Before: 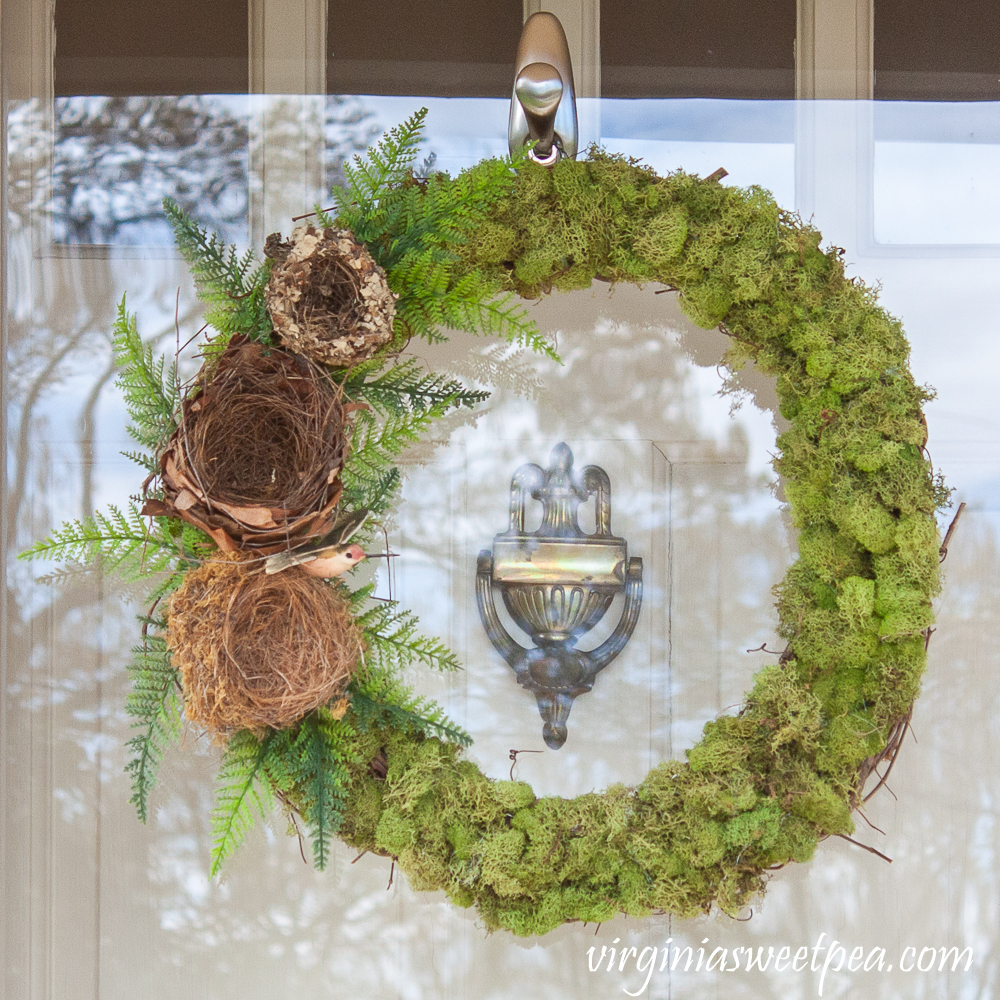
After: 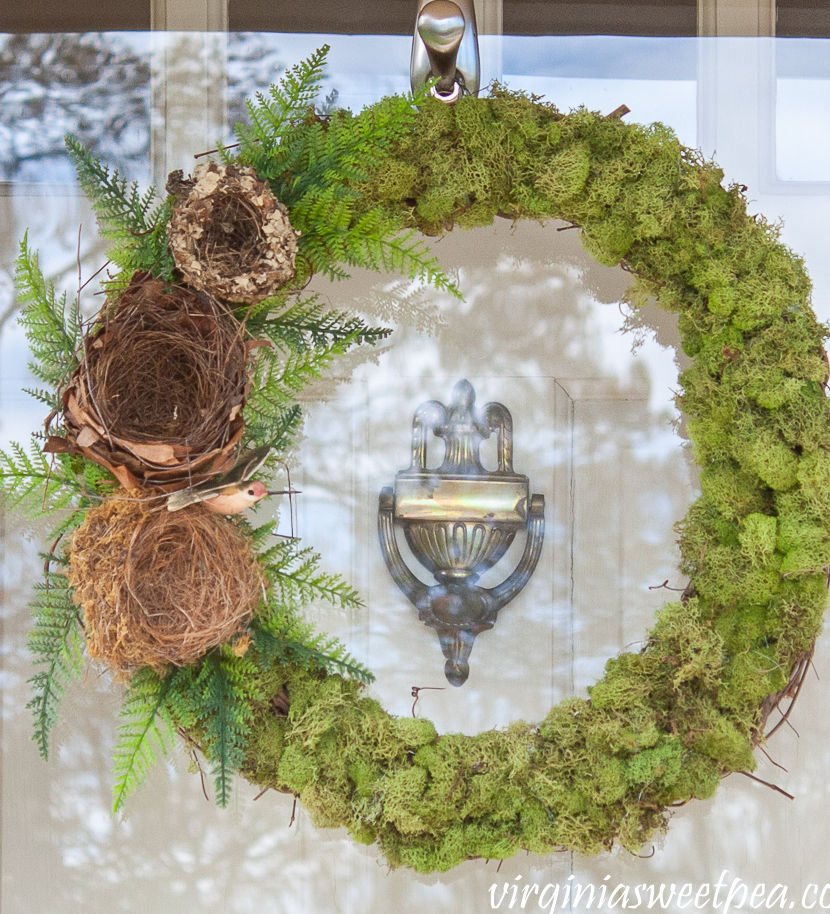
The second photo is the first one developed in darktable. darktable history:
crop: left 9.813%, top 6.336%, right 7.11%, bottom 2.192%
